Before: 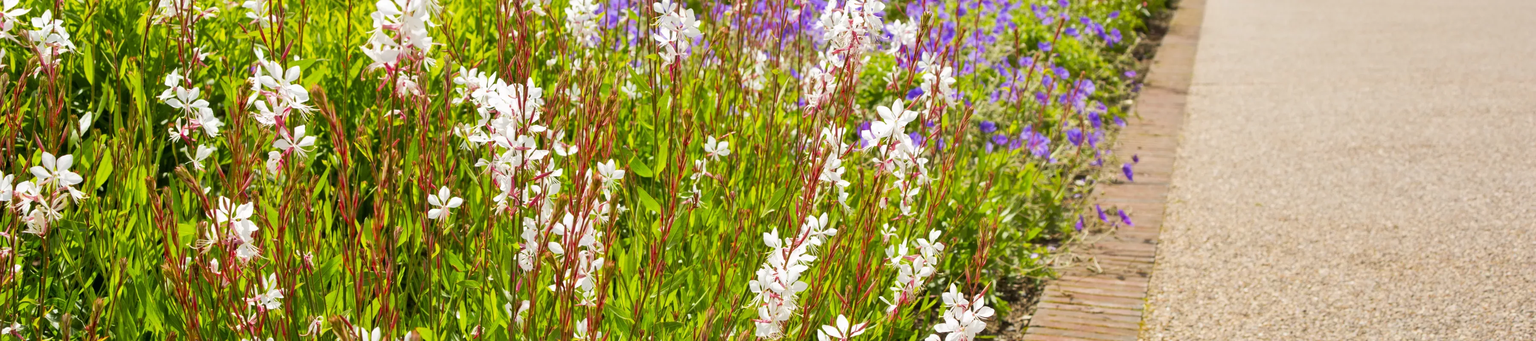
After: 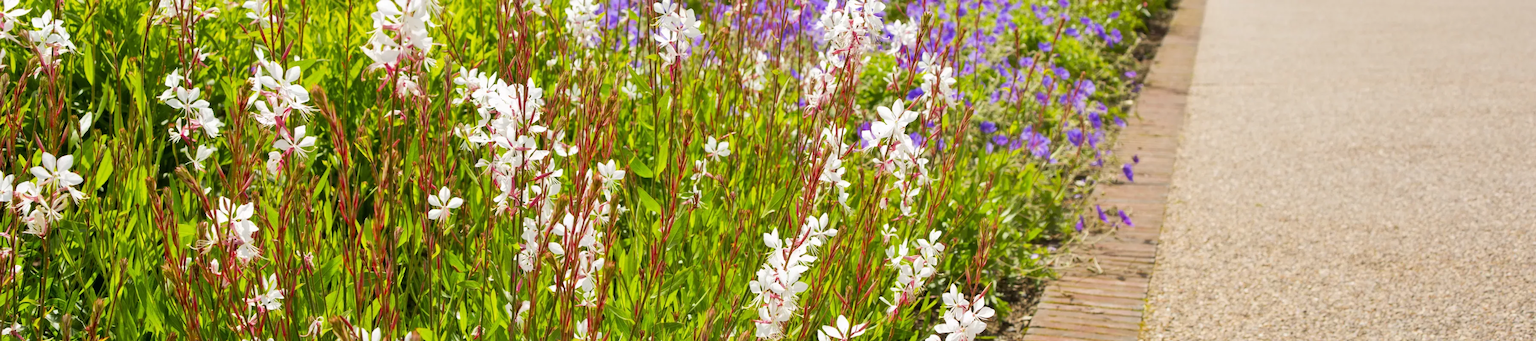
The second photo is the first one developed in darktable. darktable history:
exposure: compensate highlight preservation false
white balance: emerald 1
